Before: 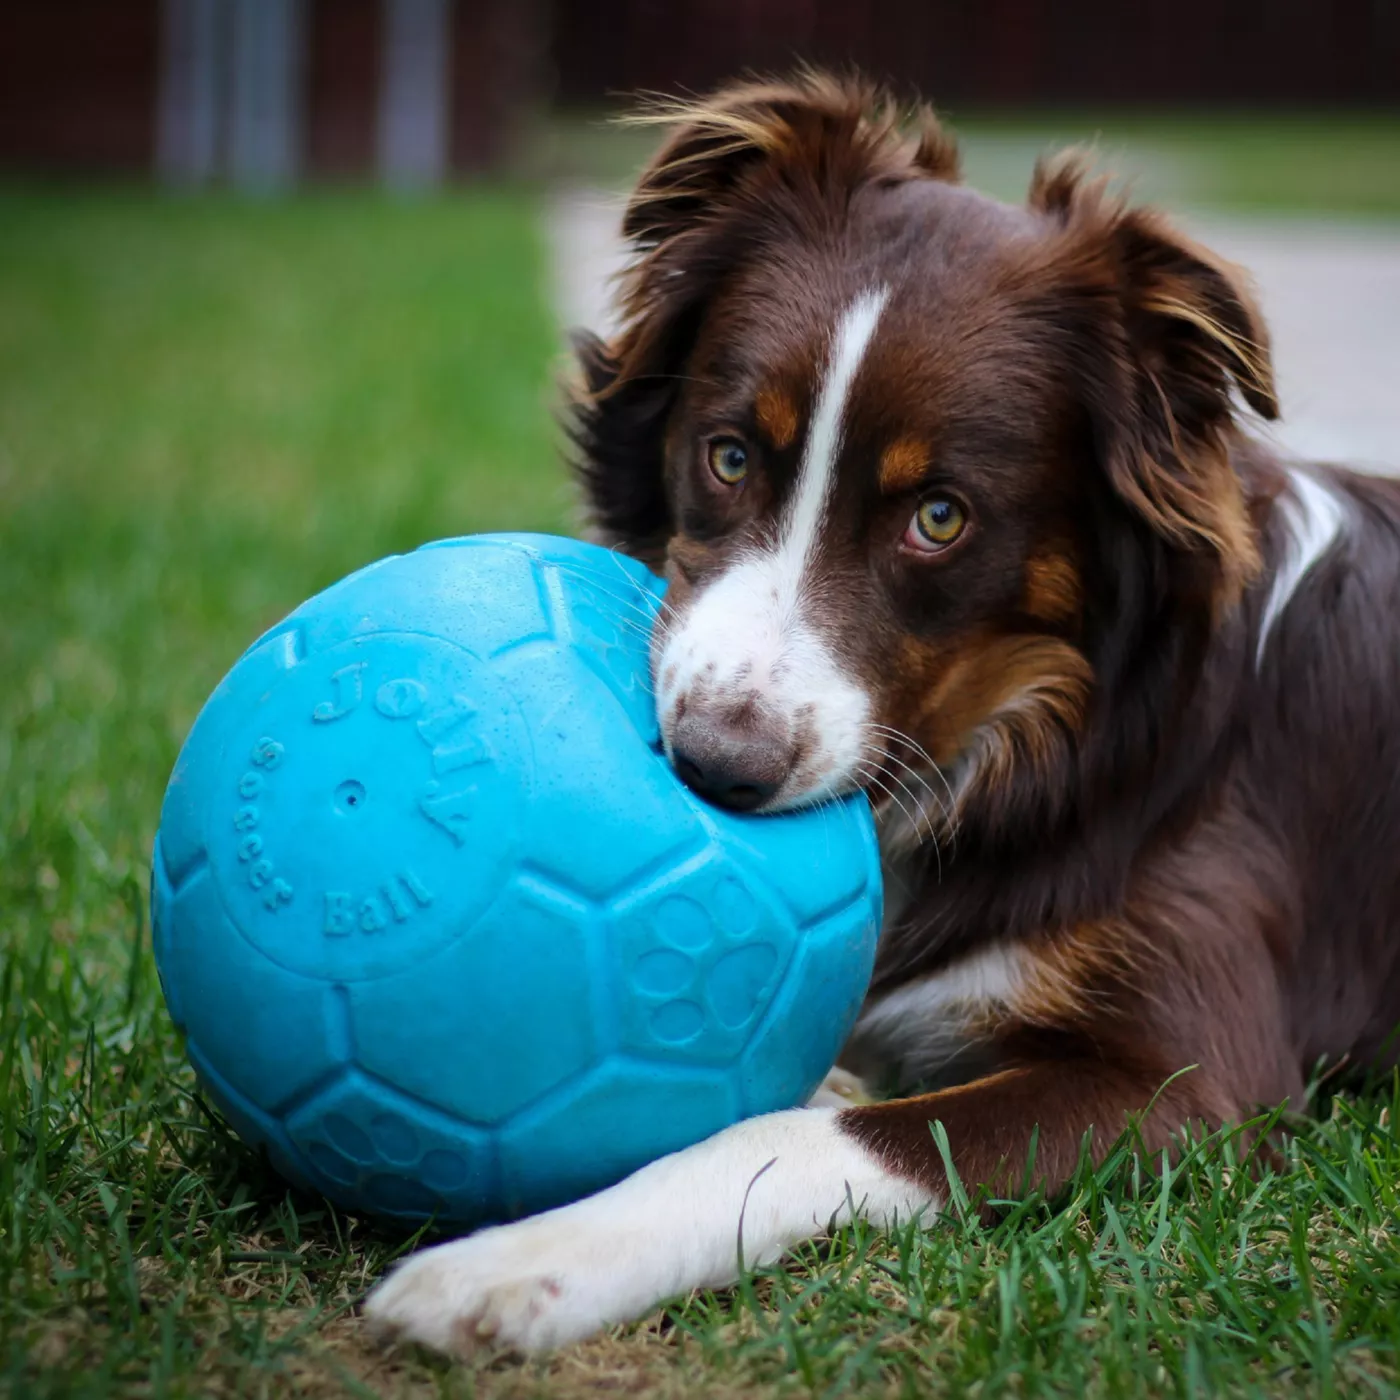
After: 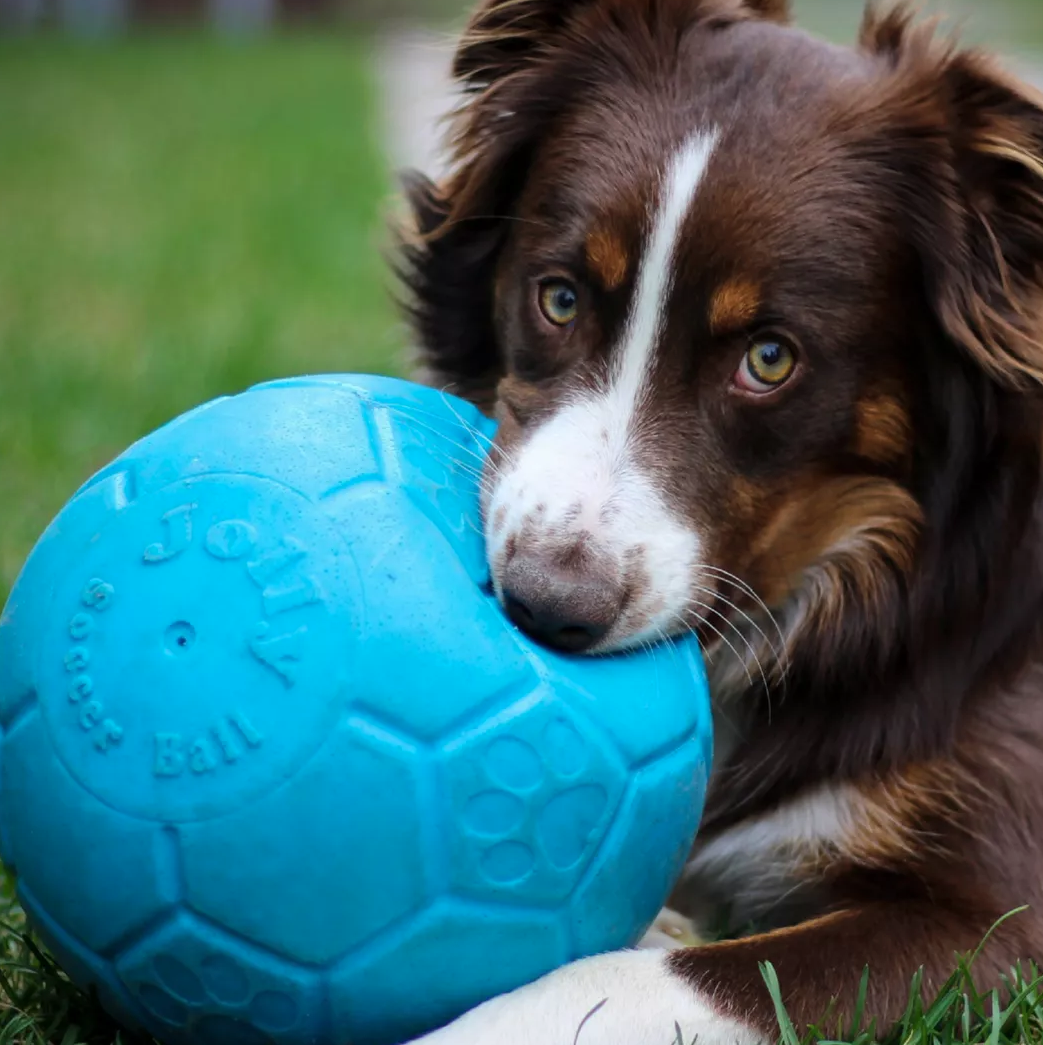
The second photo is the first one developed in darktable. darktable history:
color zones: curves: ch0 [(0, 0.558) (0.143, 0.559) (0.286, 0.529) (0.429, 0.505) (0.571, 0.5) (0.714, 0.5) (0.857, 0.5) (1, 0.558)]; ch1 [(0, 0.469) (0.01, 0.469) (0.12, 0.446) (0.248, 0.469) (0.5, 0.5) (0.748, 0.5) (0.99, 0.469) (1, 0.469)]
crop and rotate: left 12.175%, top 11.378%, right 13.318%, bottom 13.913%
